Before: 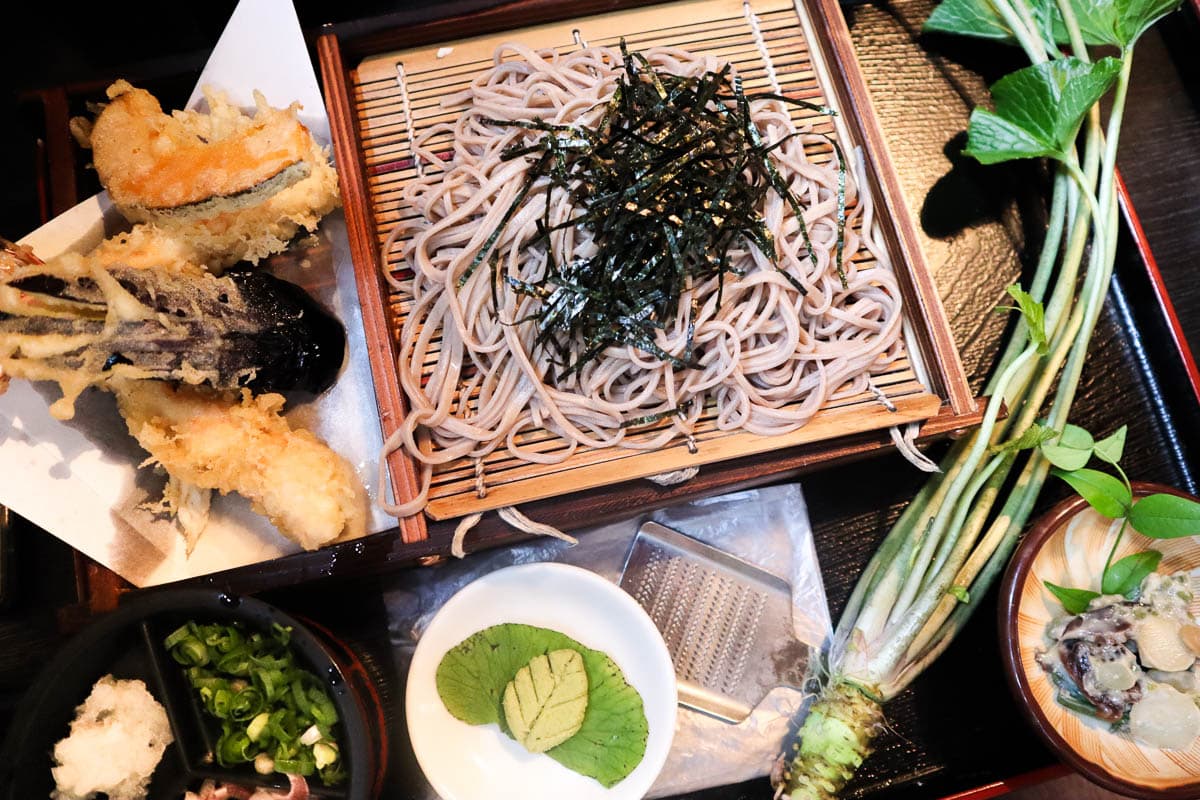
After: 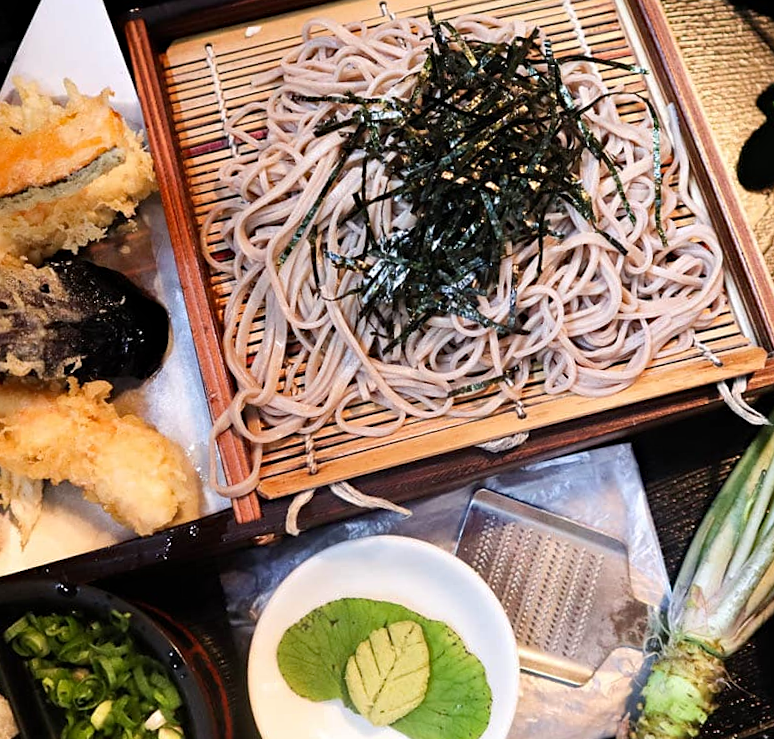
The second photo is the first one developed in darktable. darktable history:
crop and rotate: left 13.342%, right 19.991%
sharpen: amount 0.2
rotate and perspective: rotation -3°, crop left 0.031, crop right 0.968, crop top 0.07, crop bottom 0.93
haze removal: compatibility mode true, adaptive false
